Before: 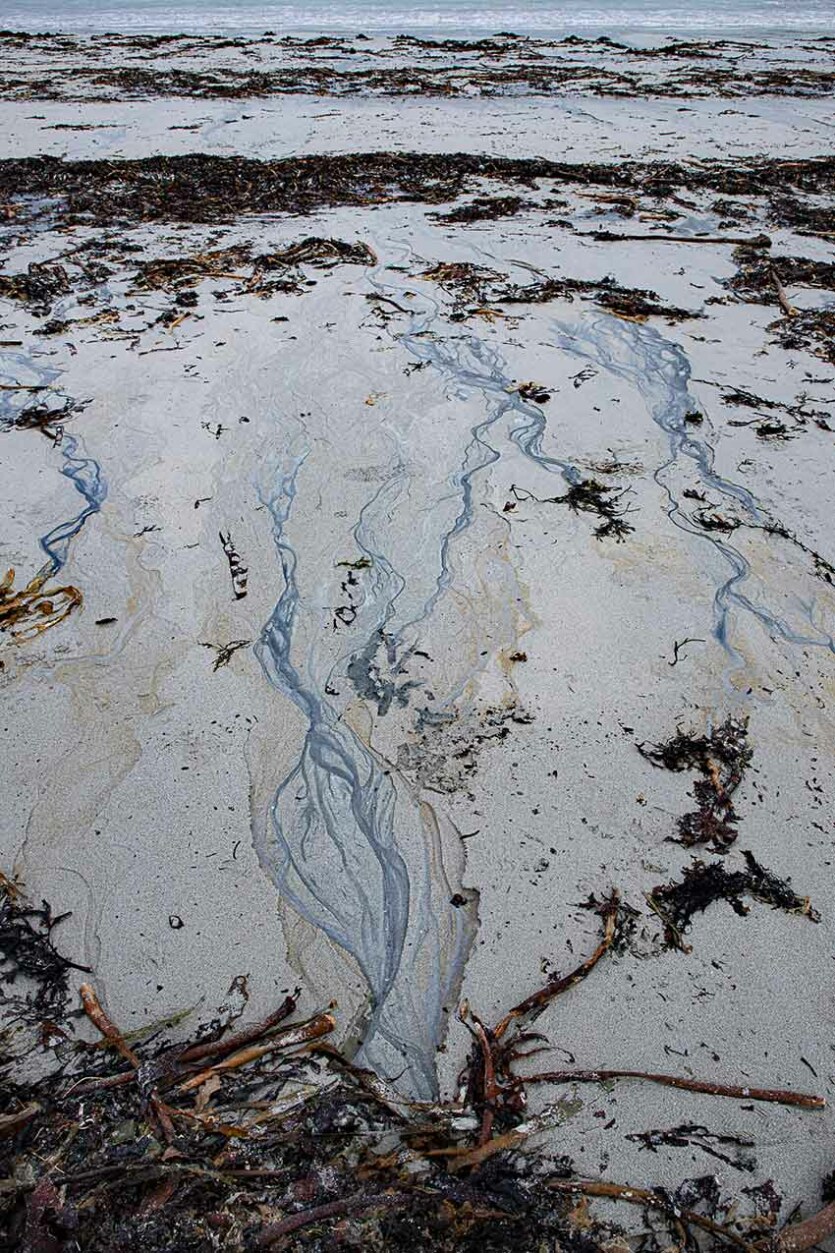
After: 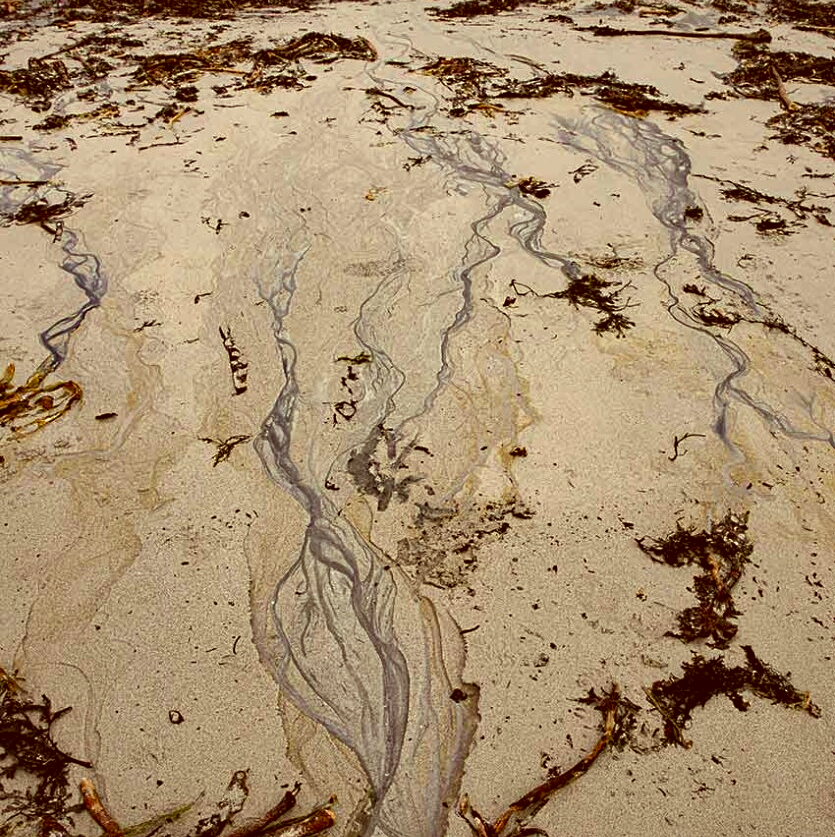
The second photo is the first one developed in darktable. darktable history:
contrast equalizer: y [[0.5 ×6], [0.5 ×6], [0.975, 0.964, 0.925, 0.865, 0.793, 0.721], [0 ×6], [0 ×6]]
crop: top 16.377%, bottom 16.759%
sharpen: radius 5.357, amount 0.313, threshold 26.568
color correction: highlights a* 1.04, highlights b* 24.17, shadows a* 16.03, shadows b* 25.04
local contrast: mode bilateral grid, contrast 21, coarseness 50, detail 139%, midtone range 0.2
